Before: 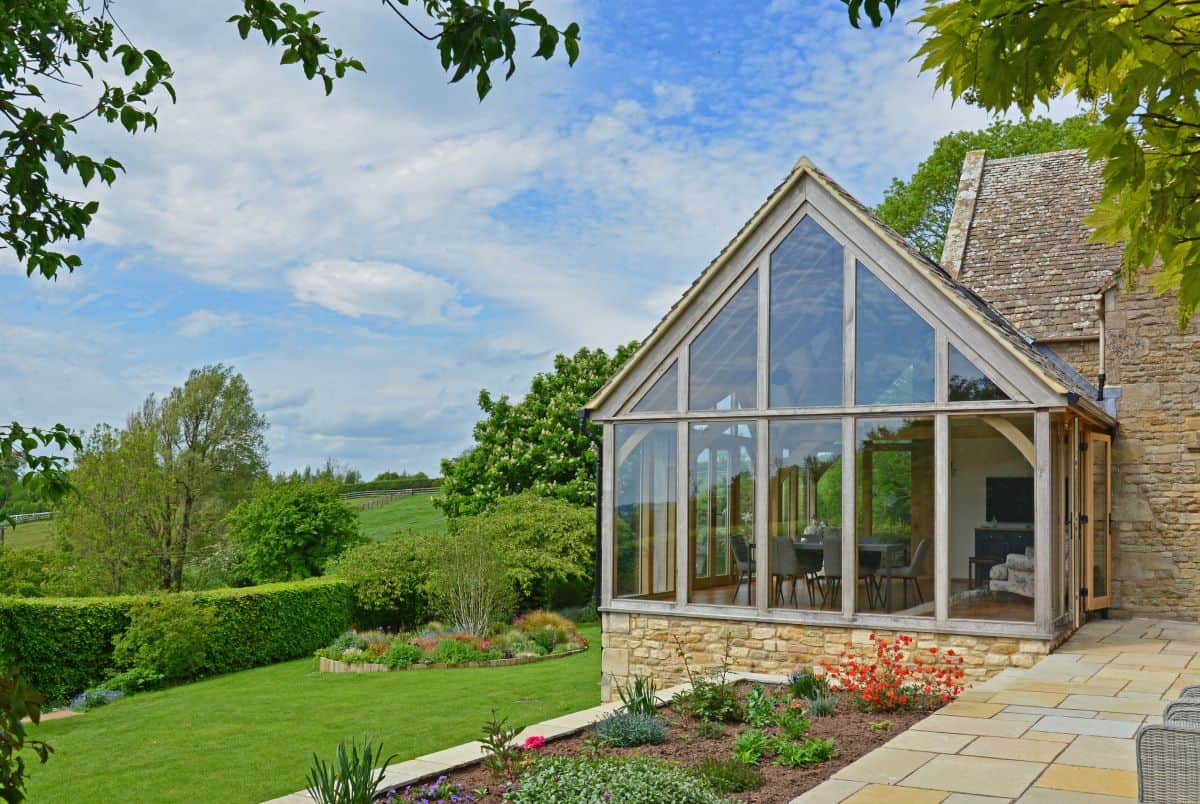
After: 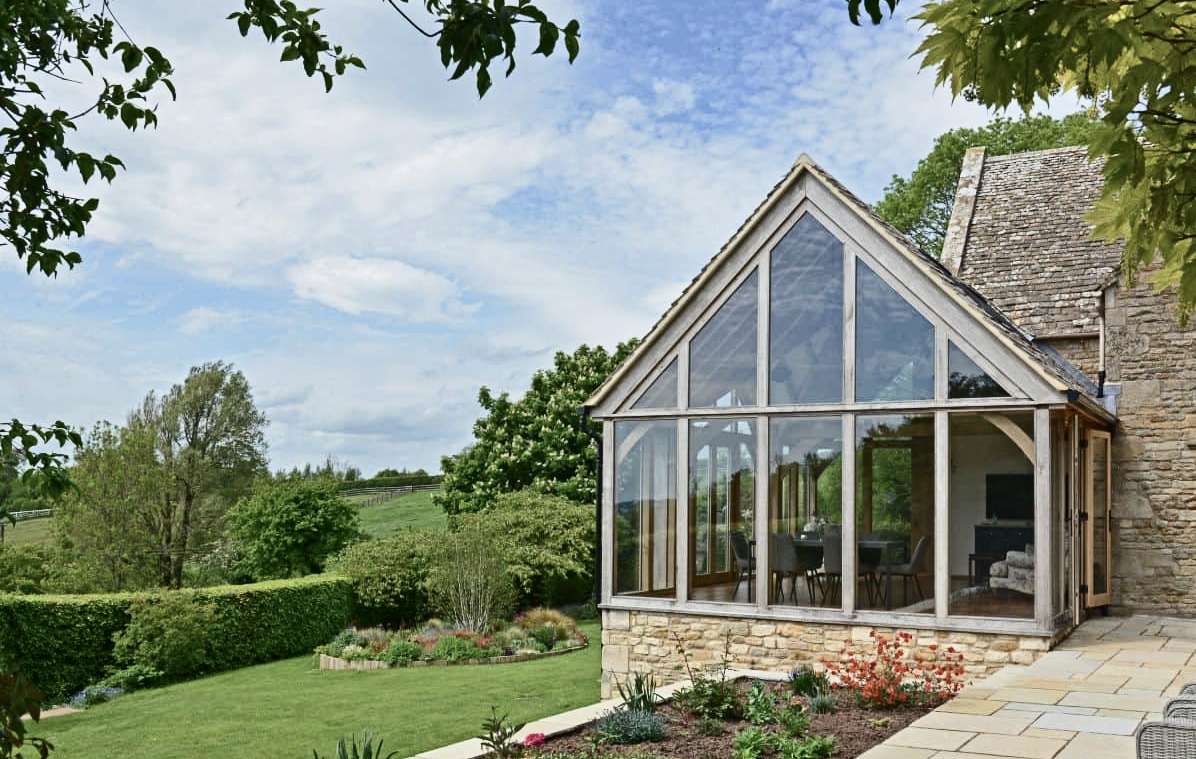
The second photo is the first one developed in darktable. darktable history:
crop: top 0.448%, right 0.264%, bottom 5.045%
contrast brightness saturation: contrast 0.25, saturation -0.31
